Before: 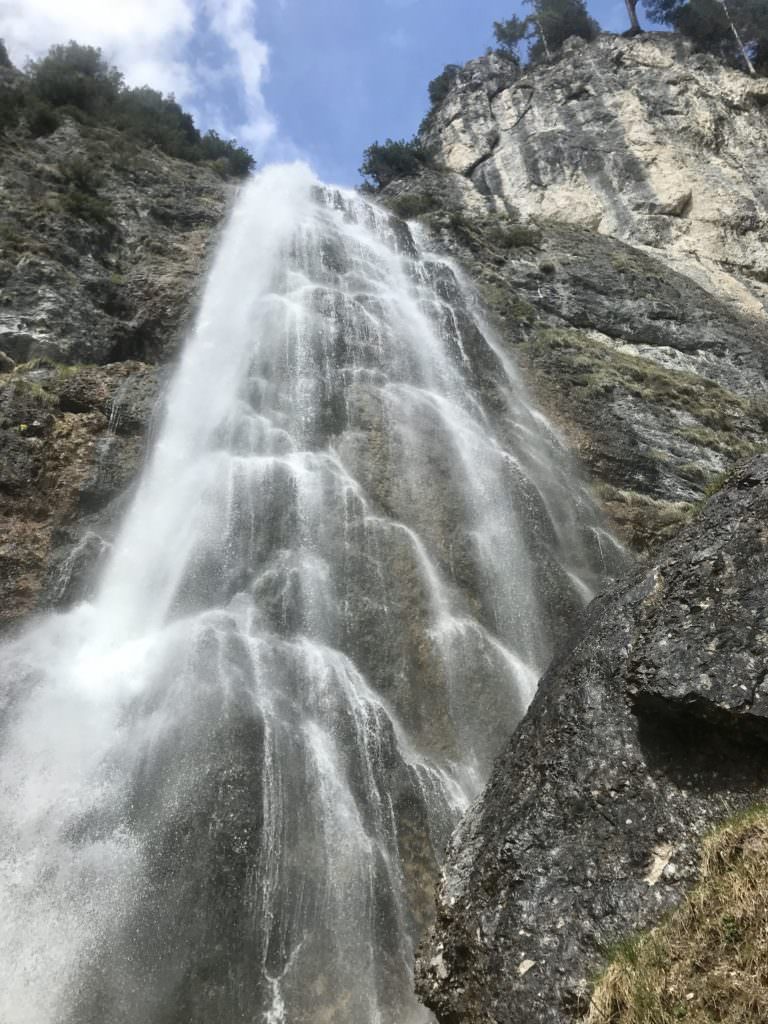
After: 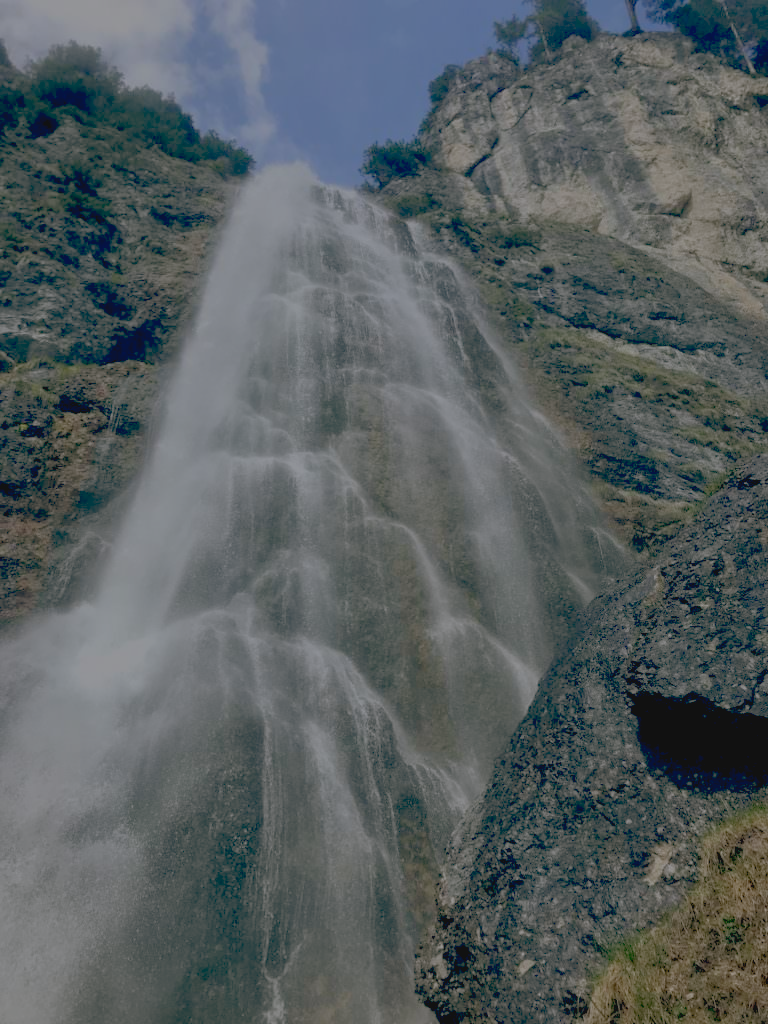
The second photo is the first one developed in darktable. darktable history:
base curve: curves: ch0 [(0, 0) (0.841, 0.609) (1, 1)]
contrast brightness saturation: contrast -0.1, saturation -0.1
color balance: lift [0.975, 0.993, 1, 1.015], gamma [1.1, 1, 1, 0.945], gain [1, 1.04, 1, 0.95]
white balance: red 0.974, blue 1.044
color balance rgb: contrast -30%
